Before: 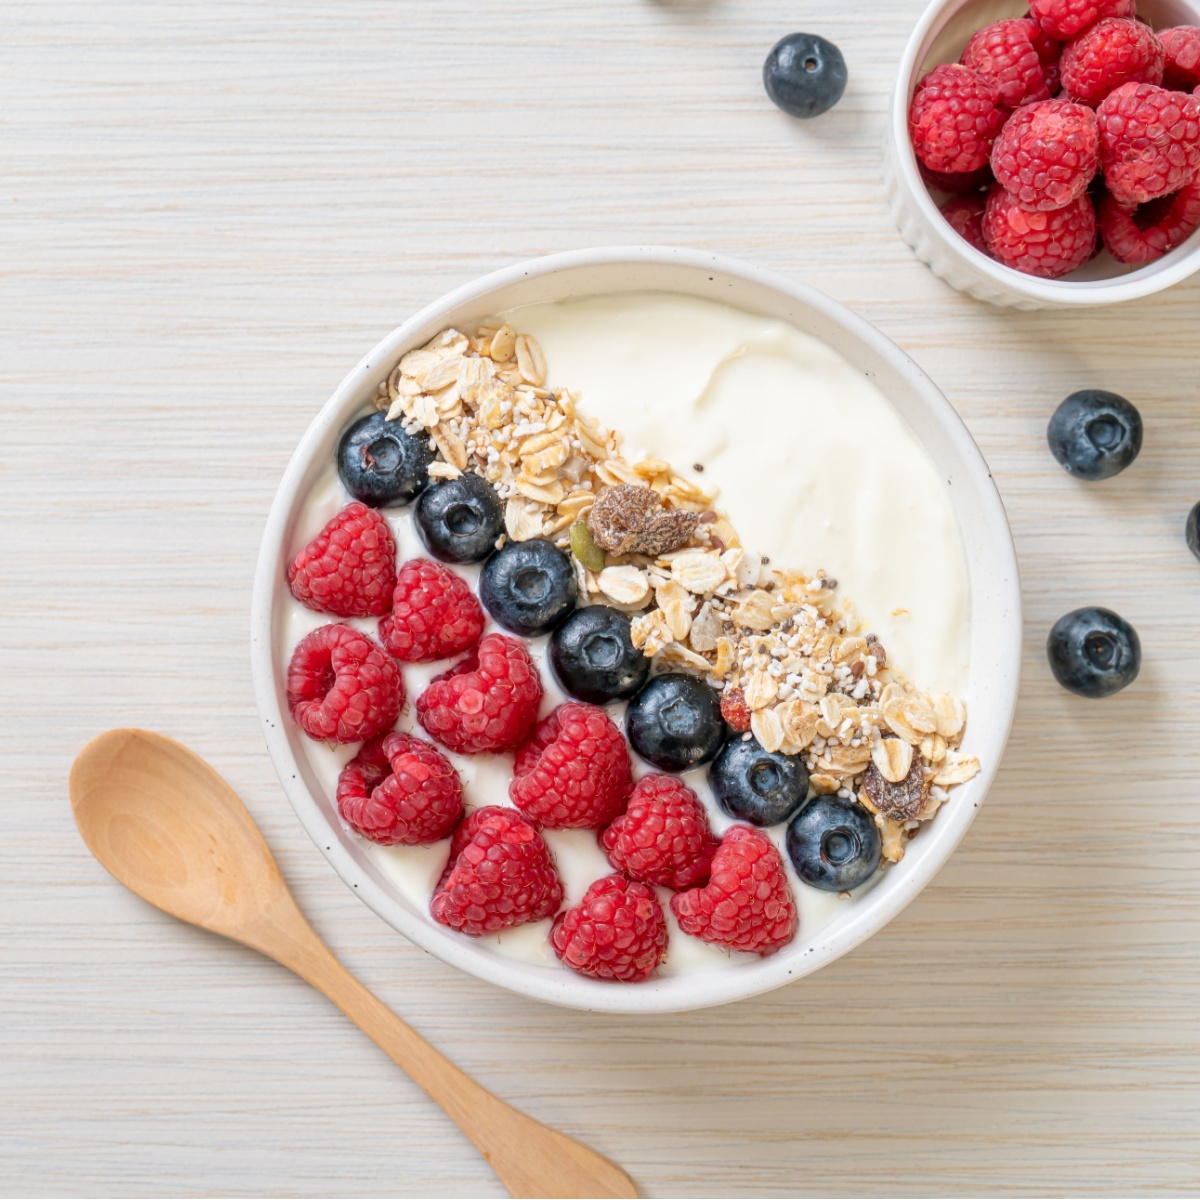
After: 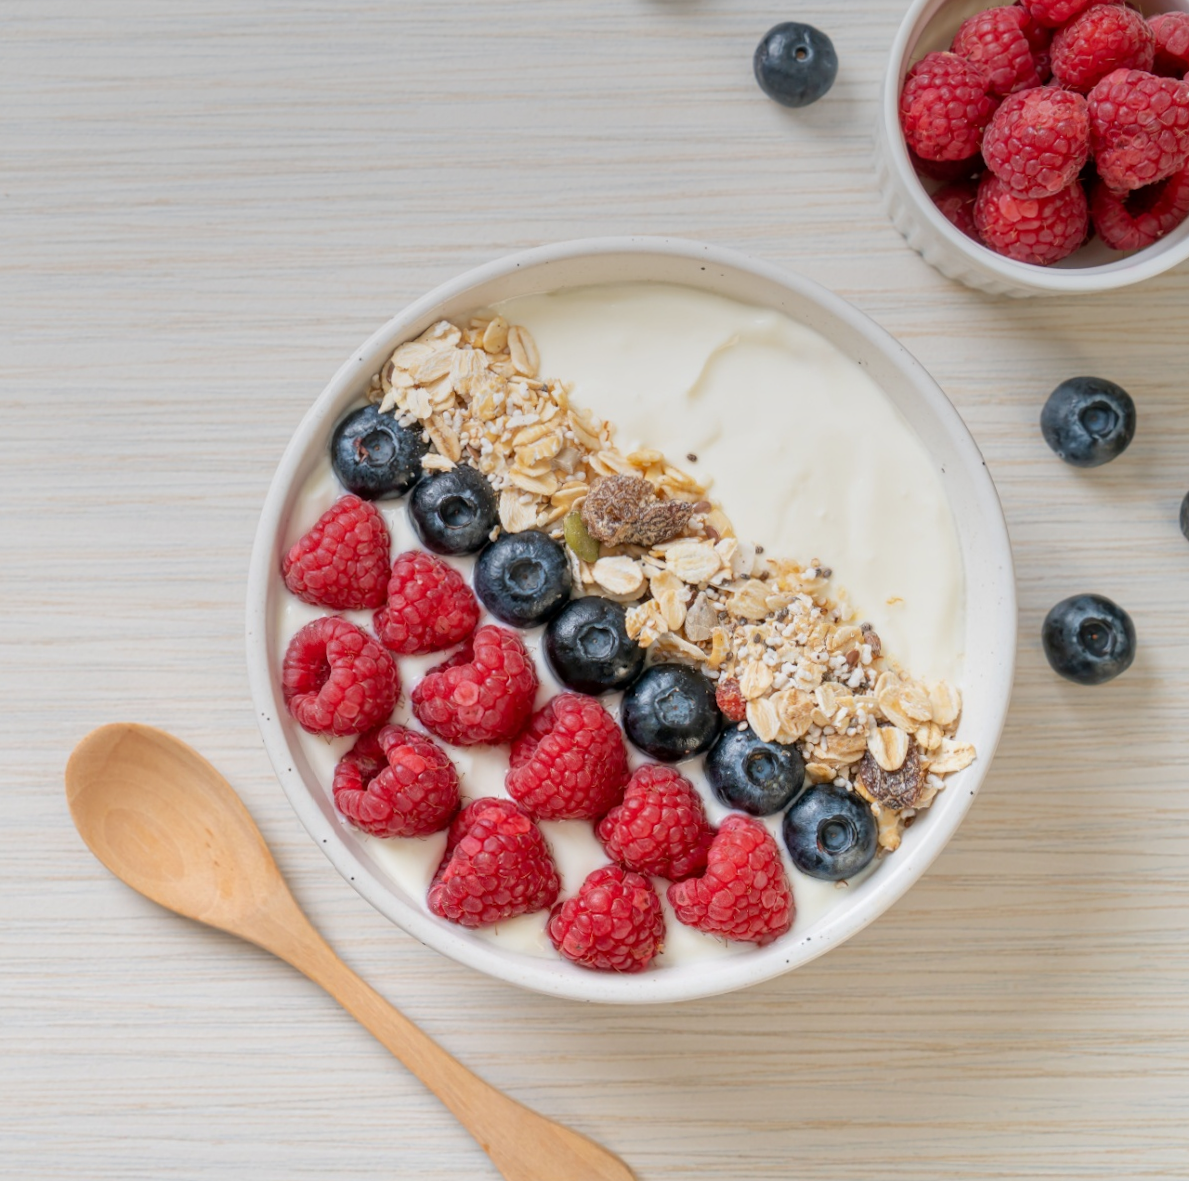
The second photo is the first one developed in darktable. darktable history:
graduated density: on, module defaults
rotate and perspective: rotation -0.45°, automatic cropping original format, crop left 0.008, crop right 0.992, crop top 0.012, crop bottom 0.988
